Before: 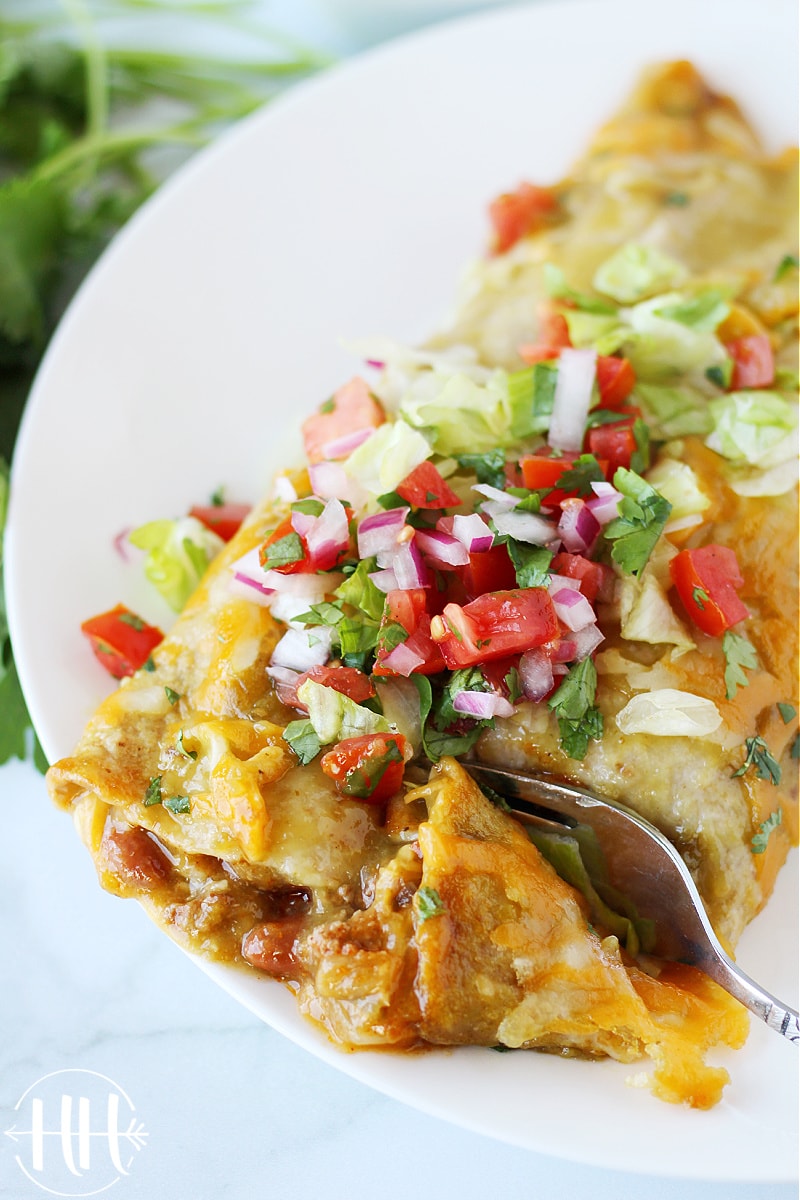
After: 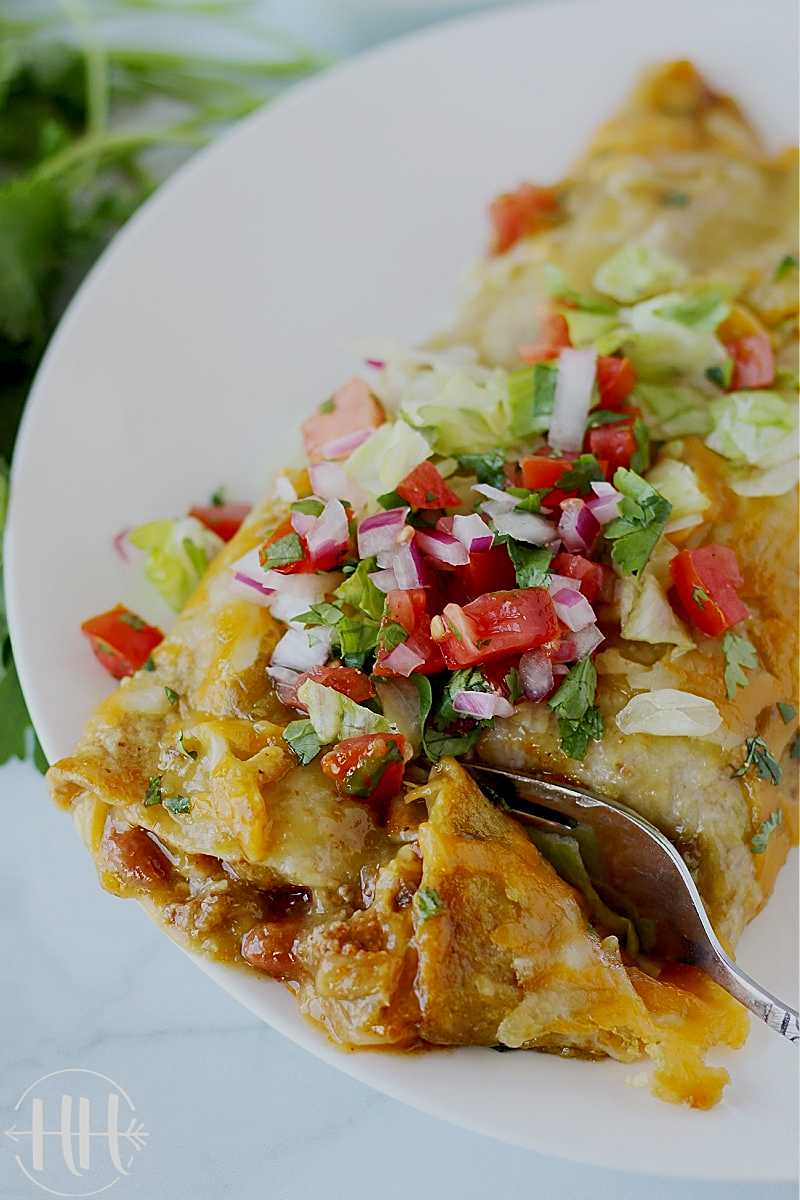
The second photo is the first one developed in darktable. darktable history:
sharpen: on, module defaults
exposure: black level correction 0.009, exposure -0.637 EV, compensate highlight preservation false
